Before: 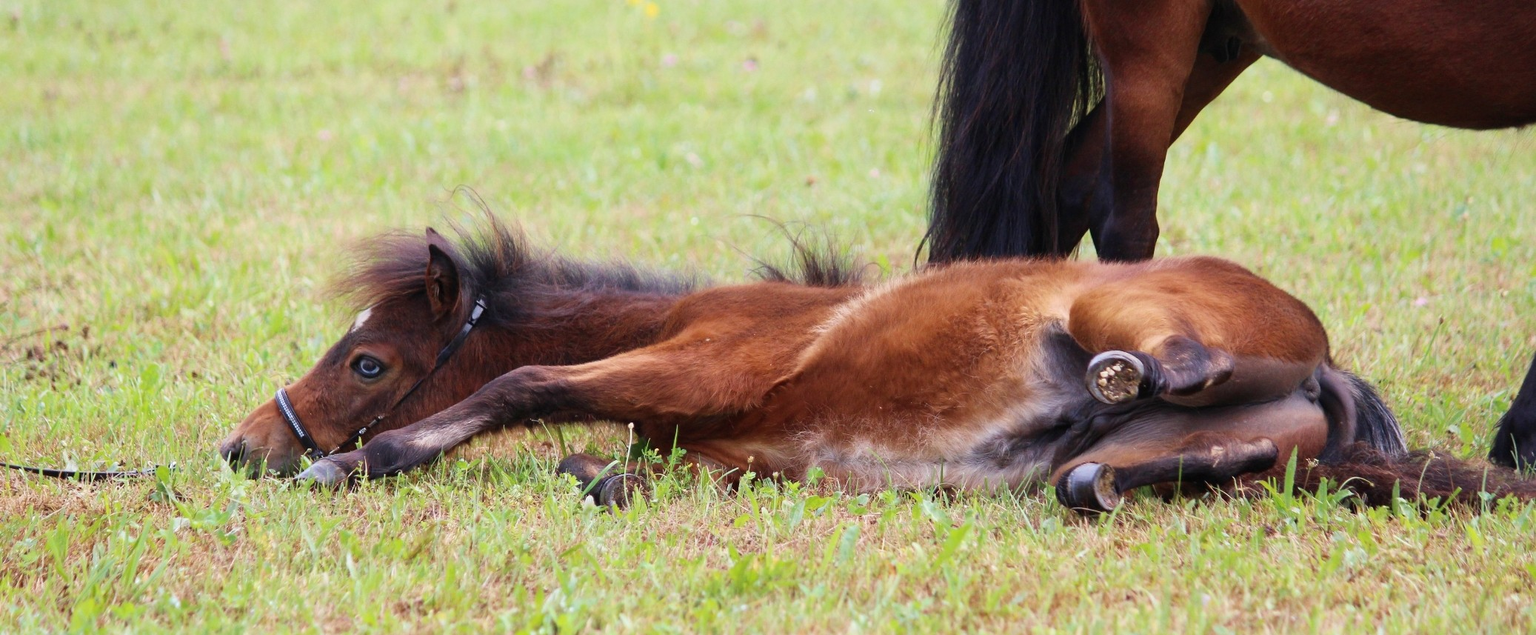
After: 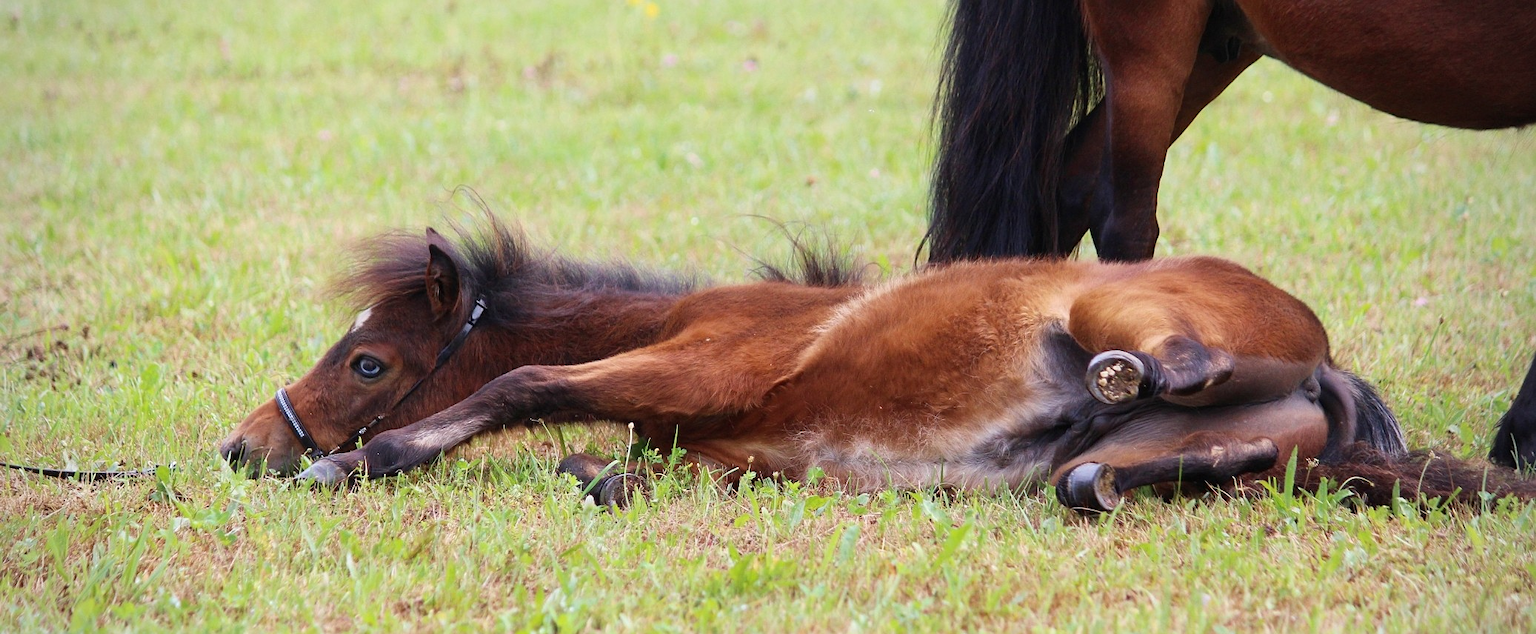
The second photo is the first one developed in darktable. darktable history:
sharpen: radius 1.272, amount 0.305, threshold 0
vignetting: fall-off radius 81.94%
